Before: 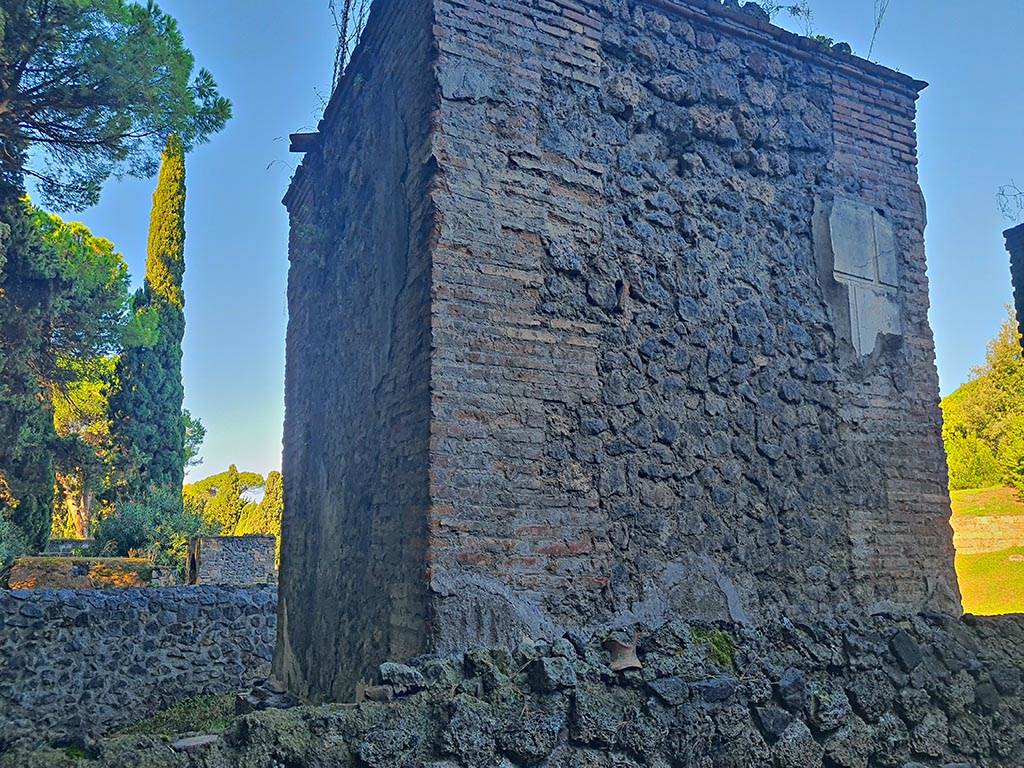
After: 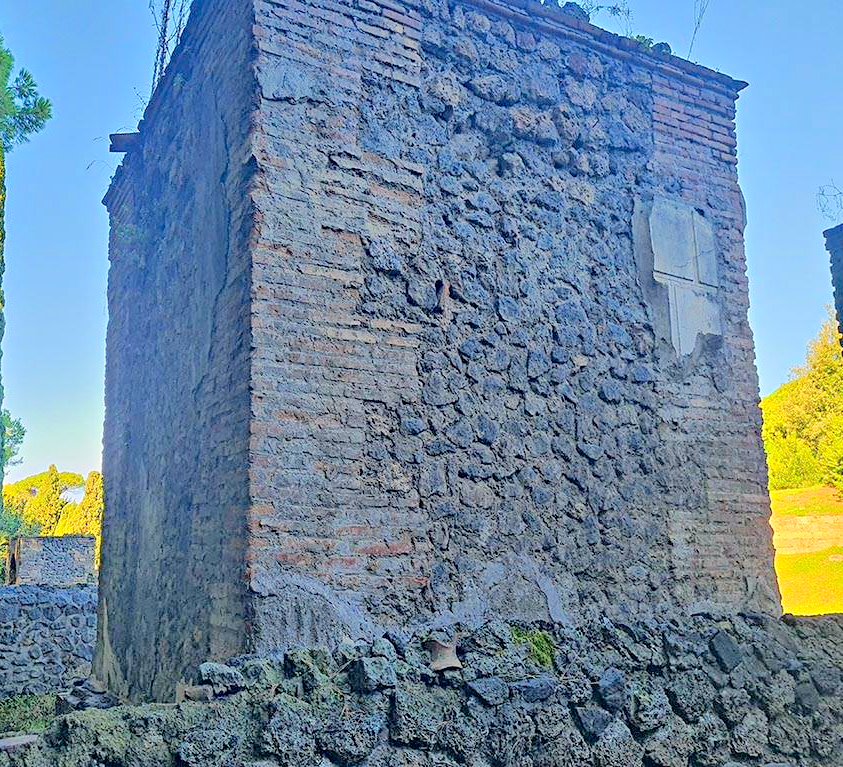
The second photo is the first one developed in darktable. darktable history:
tone curve: curves: ch0 [(0, 0) (0.26, 0.424) (0.417, 0.585) (1, 1)]
exposure: black level correction 0.004, exposure 0.014 EV, compensate highlight preservation false
crop: left 17.582%, bottom 0.031%
